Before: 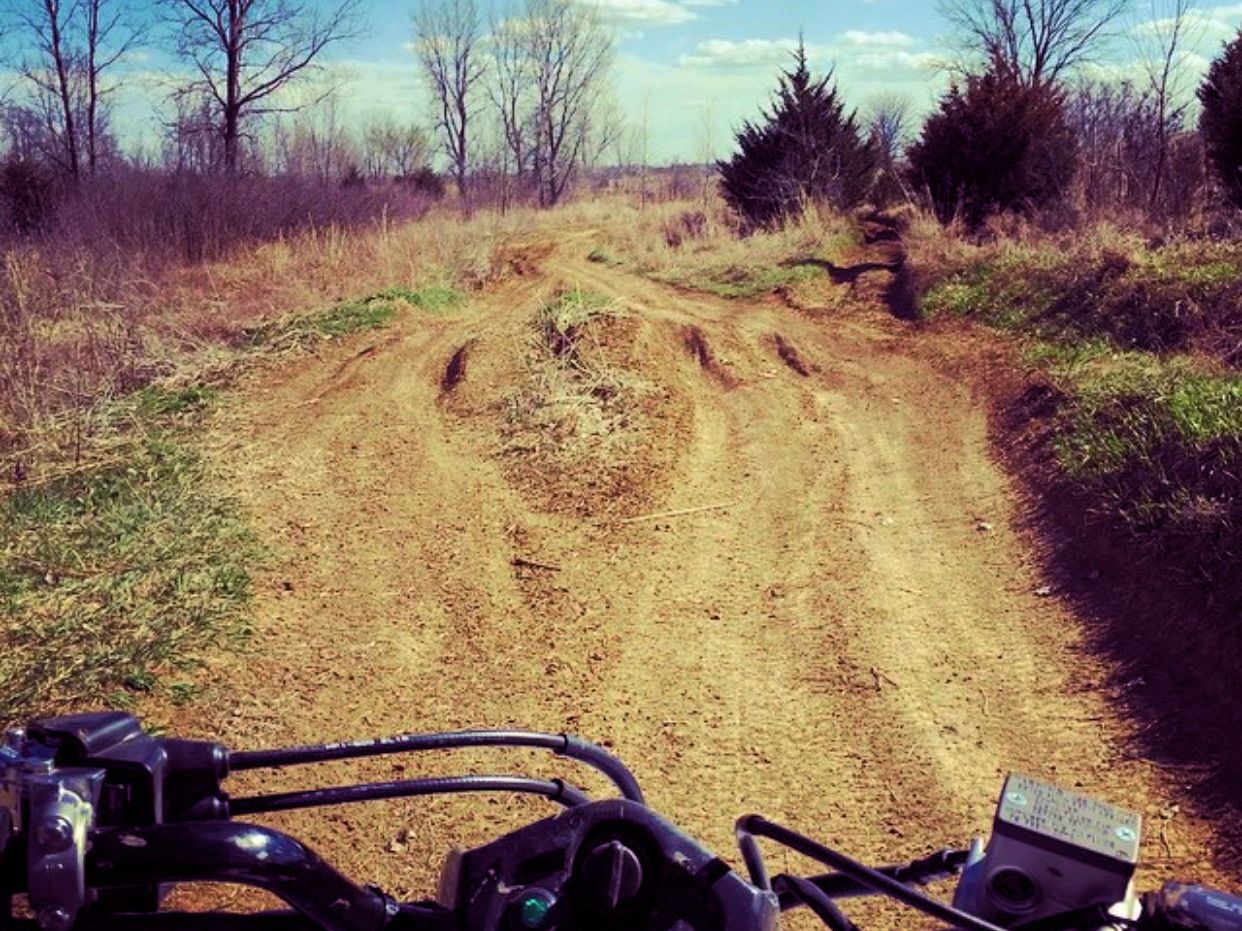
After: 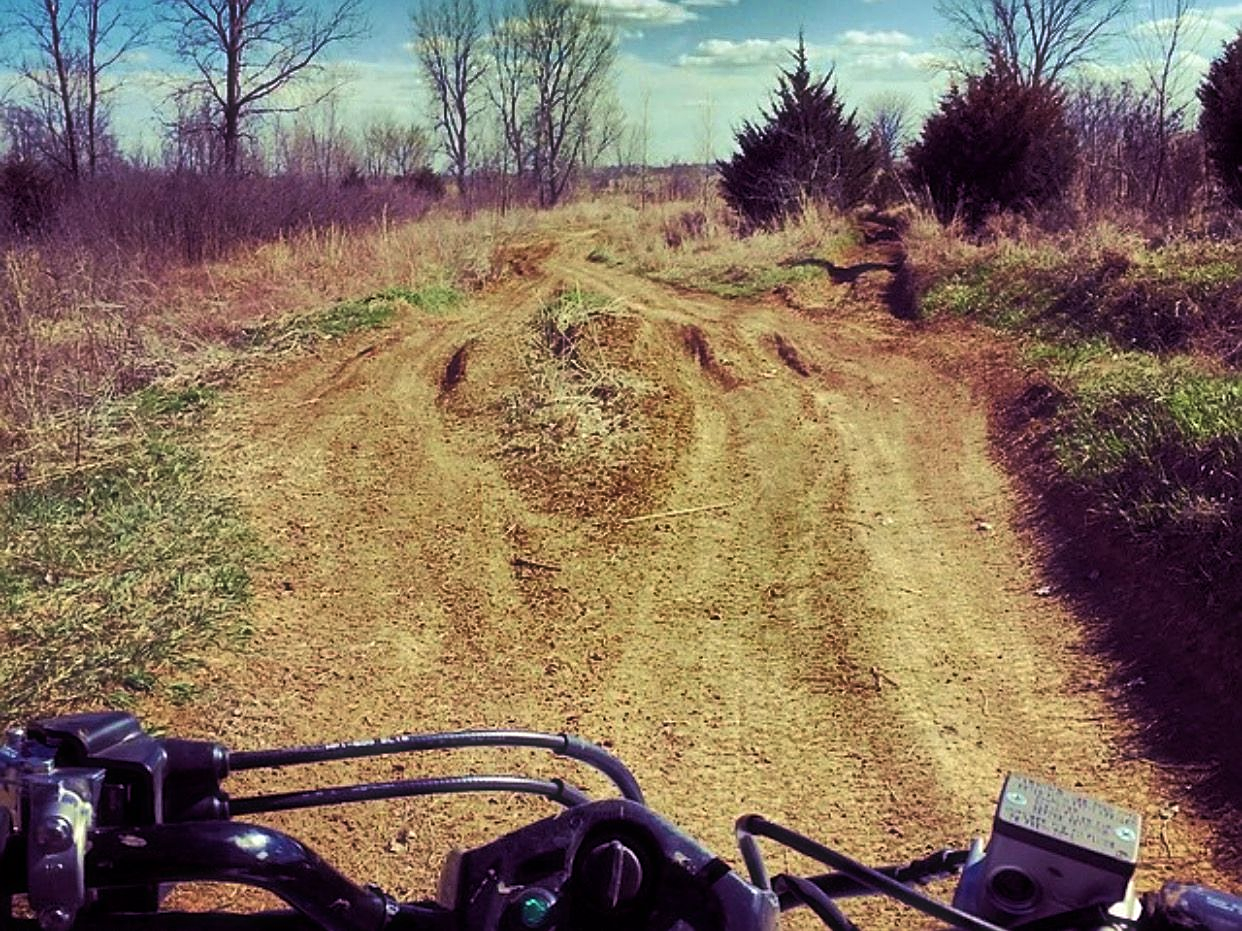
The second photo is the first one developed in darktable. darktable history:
sharpen: on, module defaults
shadows and highlights: shadows 20.98, highlights -83.06, soften with gaussian
haze removal: strength -0.064, compatibility mode true, adaptive false
color correction: highlights b* -0.046
